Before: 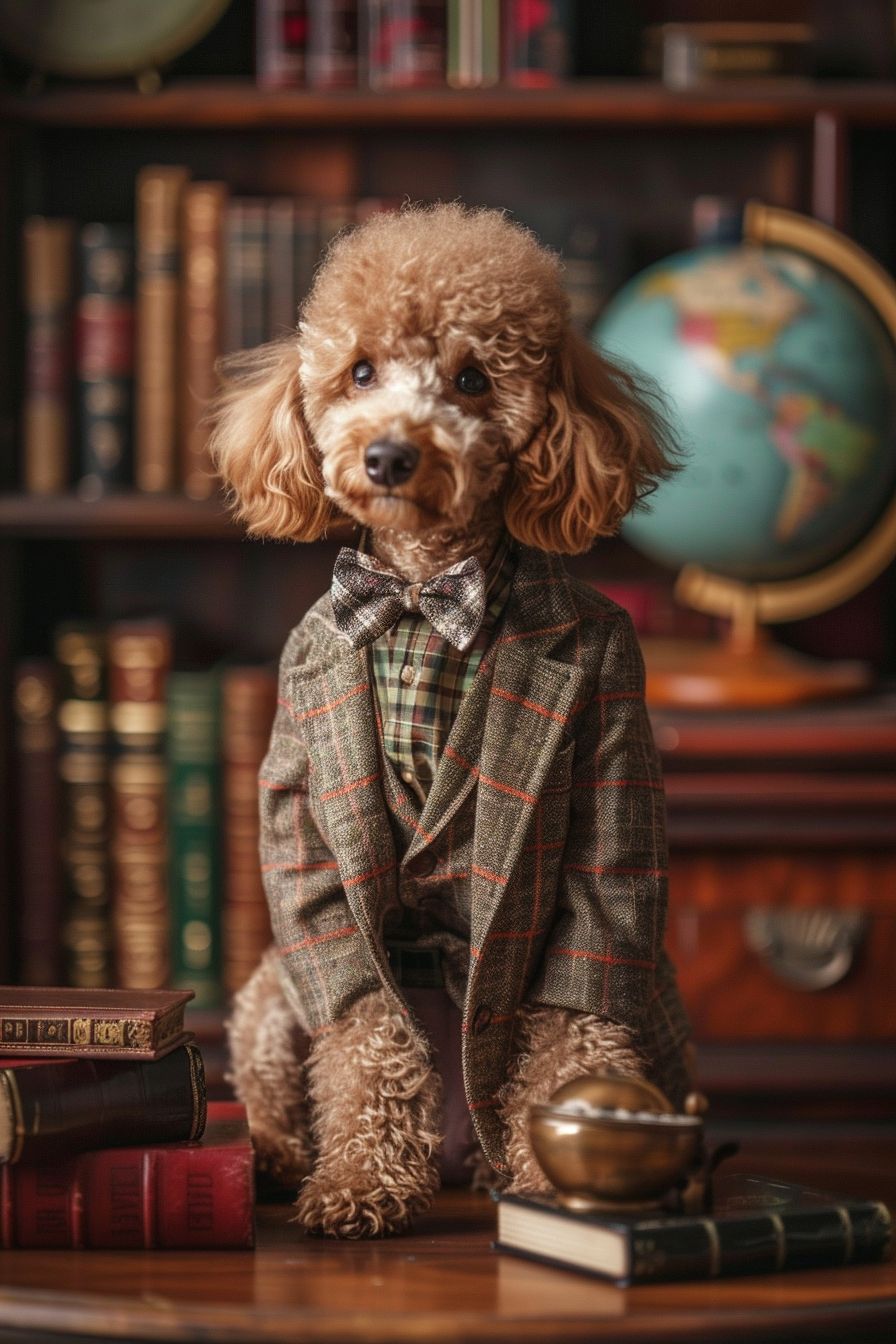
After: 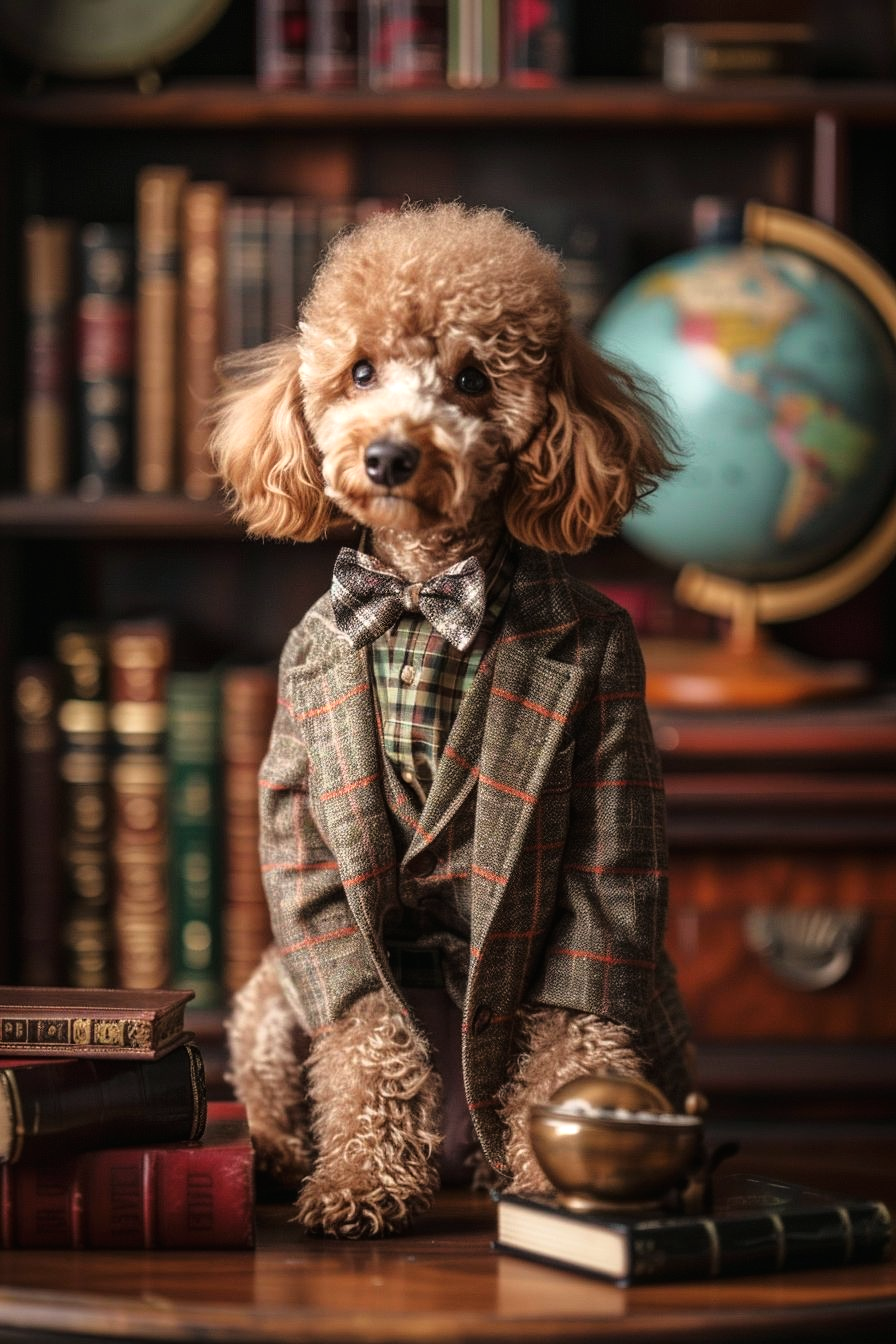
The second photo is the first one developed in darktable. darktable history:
tone equalizer: -8 EV -0.395 EV, -7 EV -0.365 EV, -6 EV -0.314 EV, -5 EV -0.228 EV, -3 EV 0.189 EV, -2 EV 0.316 EV, -1 EV 0.404 EV, +0 EV 0.426 EV
tone curve: curves: ch0 [(0, 0) (0.058, 0.037) (0.214, 0.183) (0.304, 0.288) (0.561, 0.554) (0.687, 0.677) (0.768, 0.768) (0.858, 0.861) (0.987, 0.945)]; ch1 [(0, 0) (0.172, 0.123) (0.312, 0.296) (0.432, 0.448) (0.471, 0.469) (0.502, 0.5) (0.521, 0.505) (0.565, 0.569) (0.663, 0.663) (0.703, 0.721) (0.857, 0.917) (1, 1)]; ch2 [(0, 0) (0.411, 0.424) (0.485, 0.497) (0.502, 0.5) (0.517, 0.511) (0.556, 0.562) (0.626, 0.594) (0.709, 0.661) (1, 1)], color space Lab, linked channels, preserve colors none
